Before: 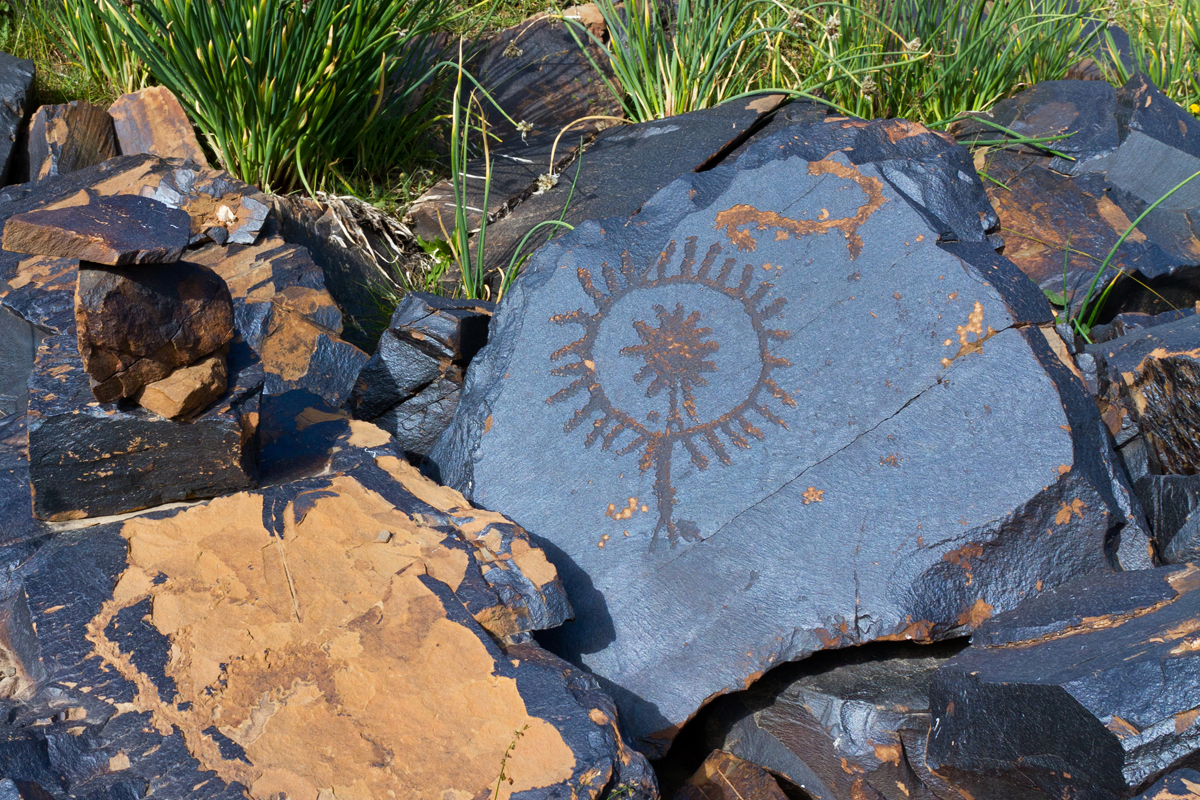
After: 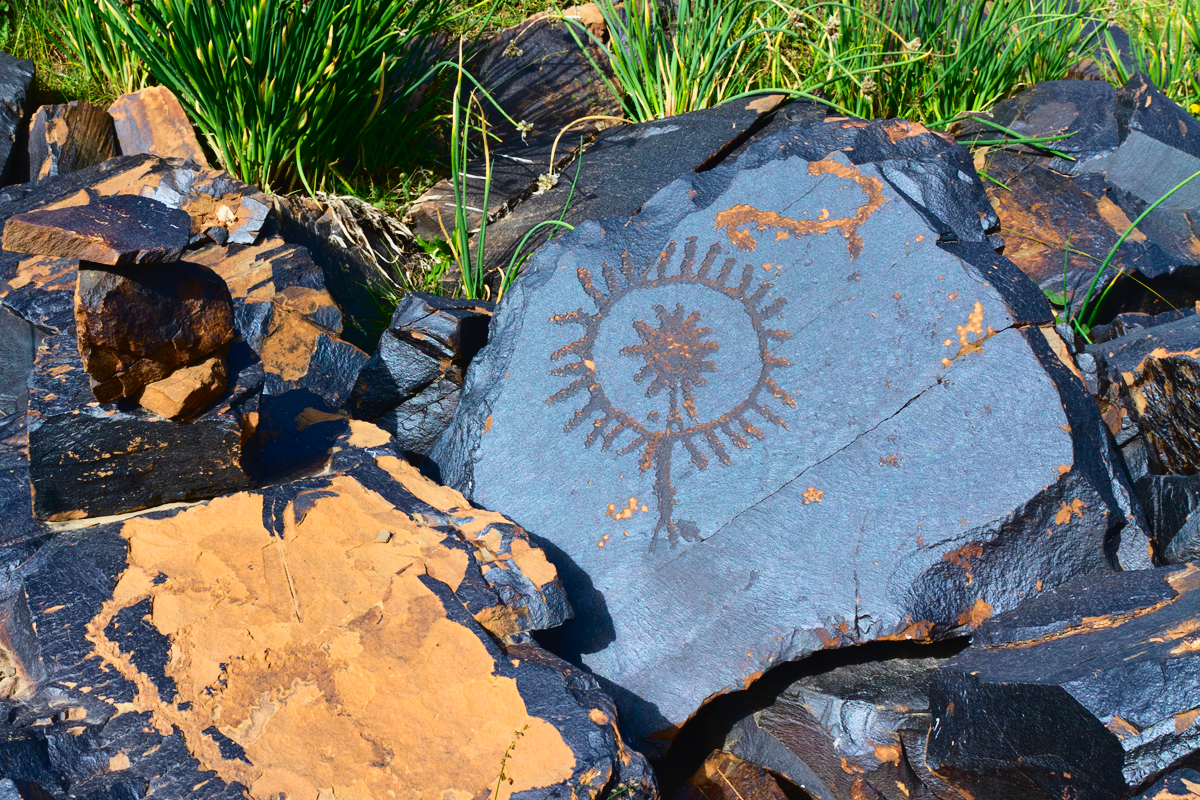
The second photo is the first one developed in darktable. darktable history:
tone curve: curves: ch0 [(0, 0.023) (0.132, 0.075) (0.256, 0.2) (0.454, 0.495) (0.708, 0.78) (0.844, 0.896) (1, 0.98)]; ch1 [(0, 0) (0.37, 0.308) (0.478, 0.46) (0.499, 0.5) (0.513, 0.508) (0.526, 0.533) (0.59, 0.612) (0.764, 0.804) (1, 1)]; ch2 [(0, 0) (0.312, 0.313) (0.461, 0.454) (0.48, 0.477) (0.503, 0.5) (0.526, 0.54) (0.564, 0.595) (0.631, 0.676) (0.713, 0.767) (0.985, 0.966)], color space Lab, independent channels
